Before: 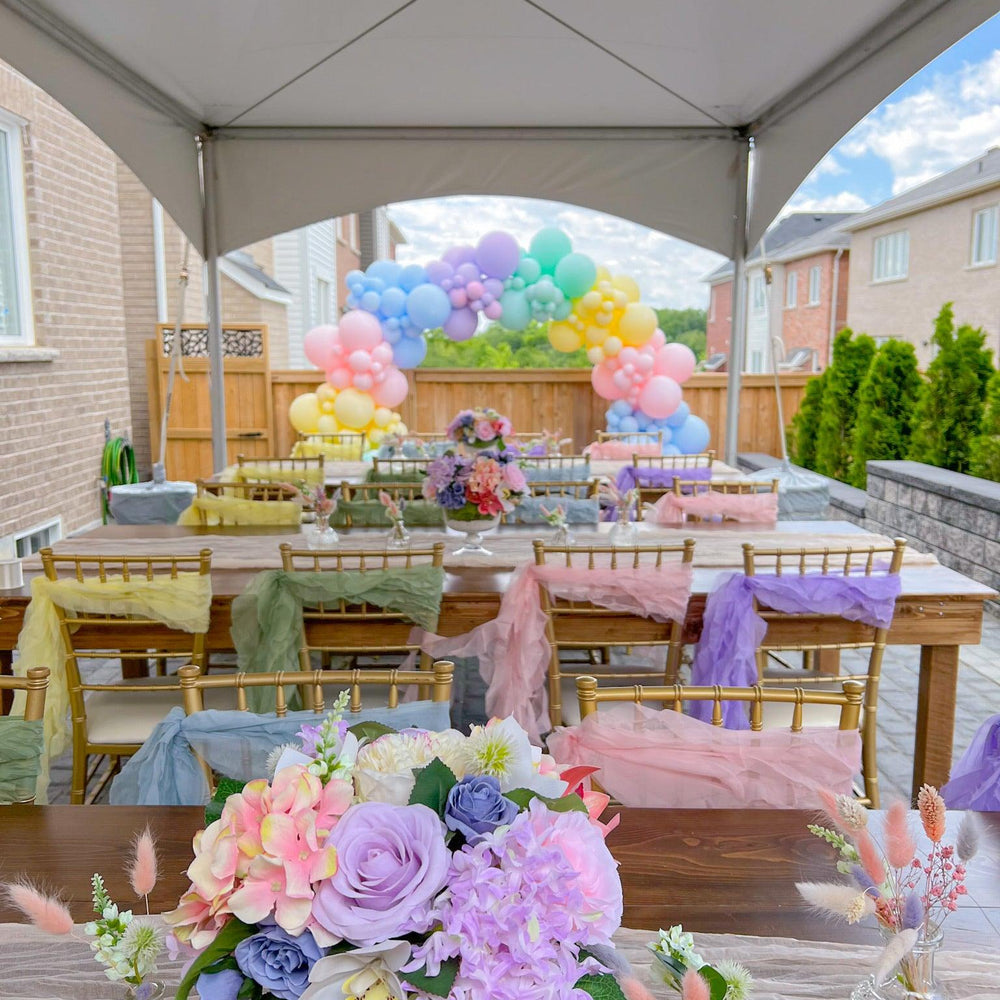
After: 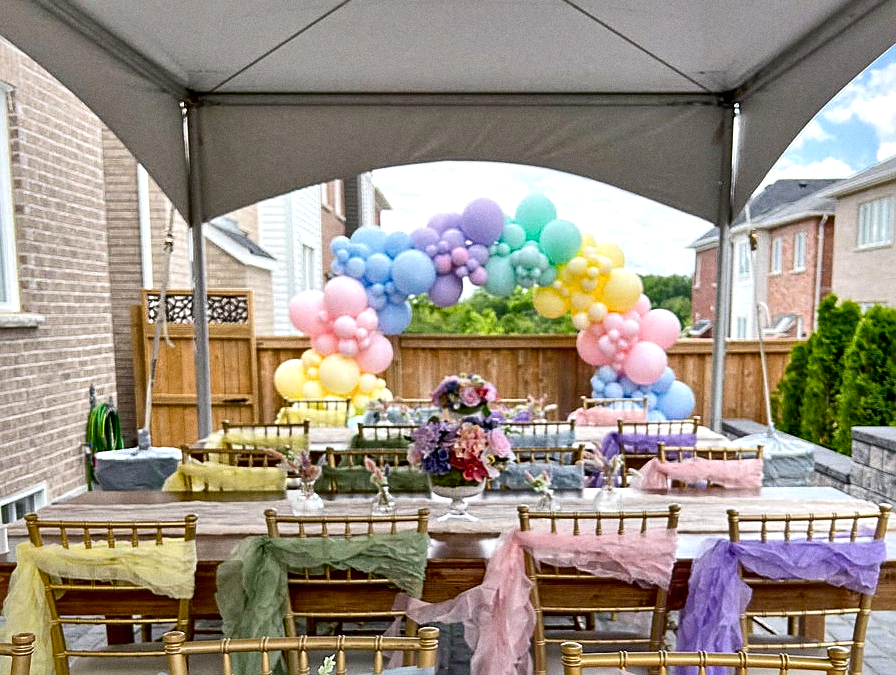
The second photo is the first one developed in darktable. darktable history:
sharpen: on, module defaults
grain: coarseness 0.09 ISO
shadows and highlights: white point adjustment 1, soften with gaussian
local contrast: mode bilateral grid, contrast 44, coarseness 69, detail 214%, midtone range 0.2
crop: left 1.509%, top 3.452%, right 7.696%, bottom 28.452%
